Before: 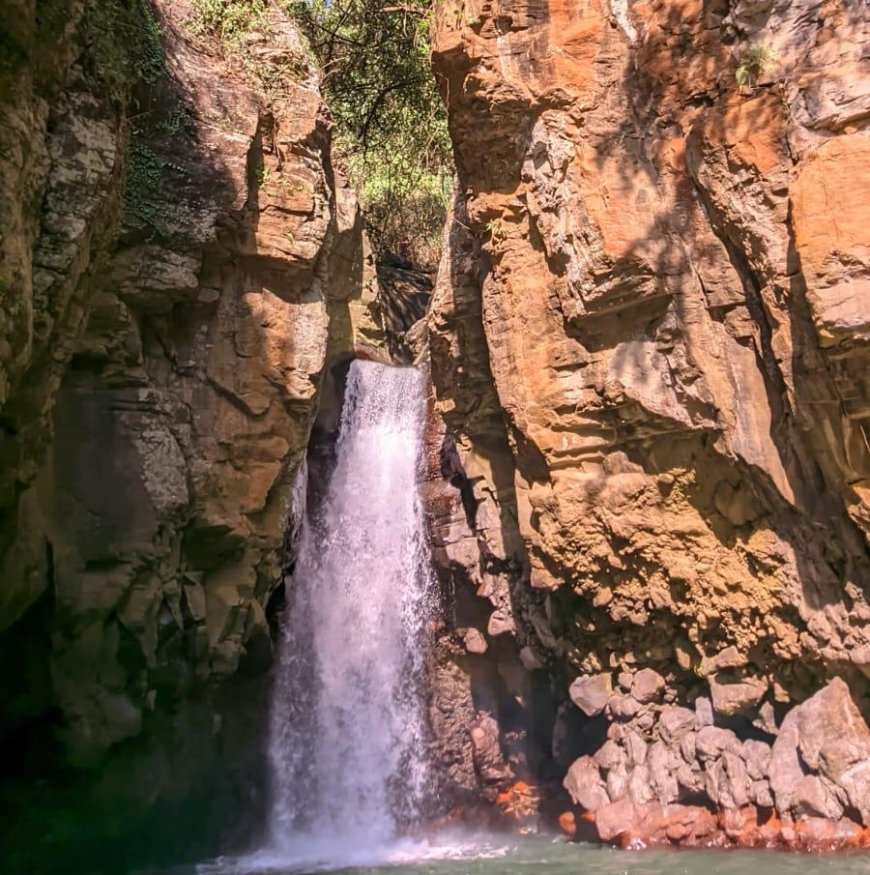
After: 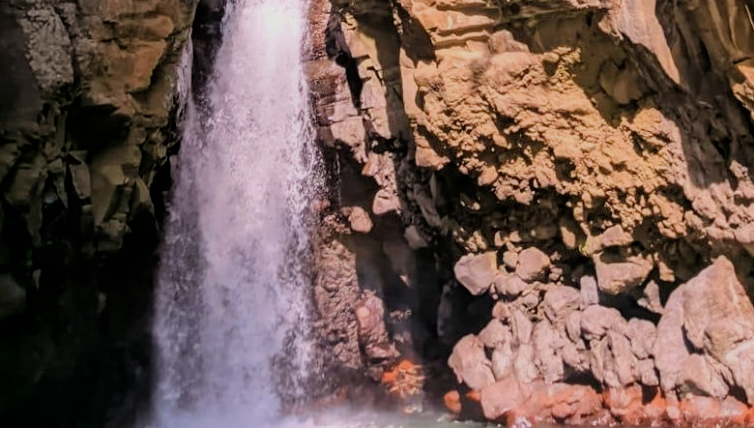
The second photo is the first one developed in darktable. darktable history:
crop and rotate: left 13.306%, top 48.129%, bottom 2.928%
filmic rgb: black relative exposure -5 EV, hardness 2.88, contrast 1.1
bloom: size 5%, threshold 95%, strength 15%
